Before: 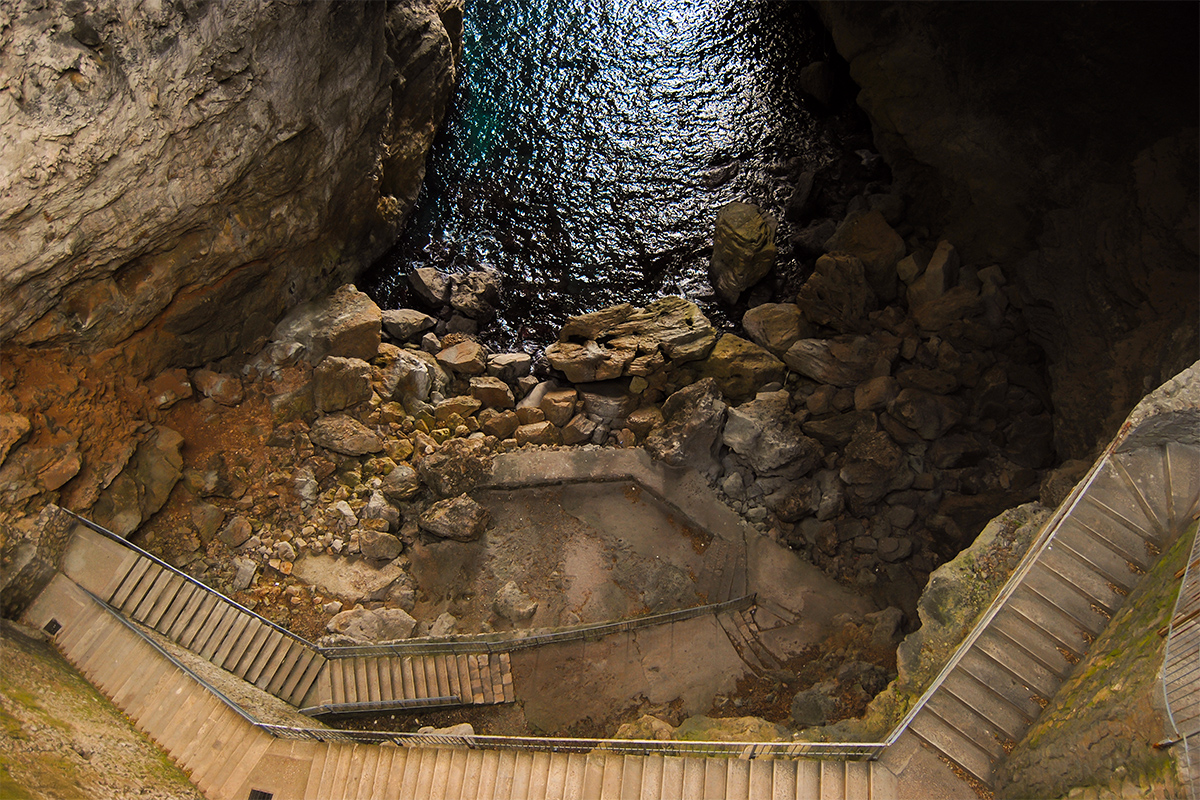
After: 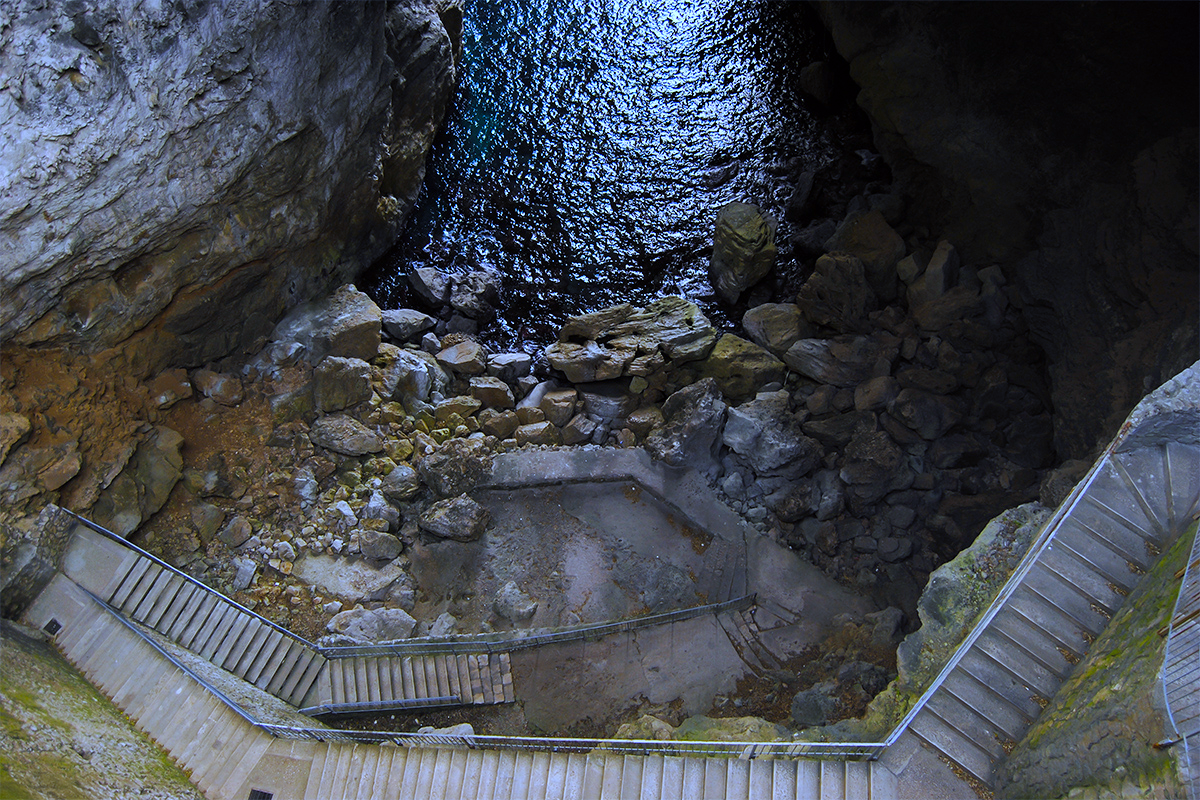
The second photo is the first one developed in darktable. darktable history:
velvia: strength 10%
white balance: red 0.766, blue 1.537
